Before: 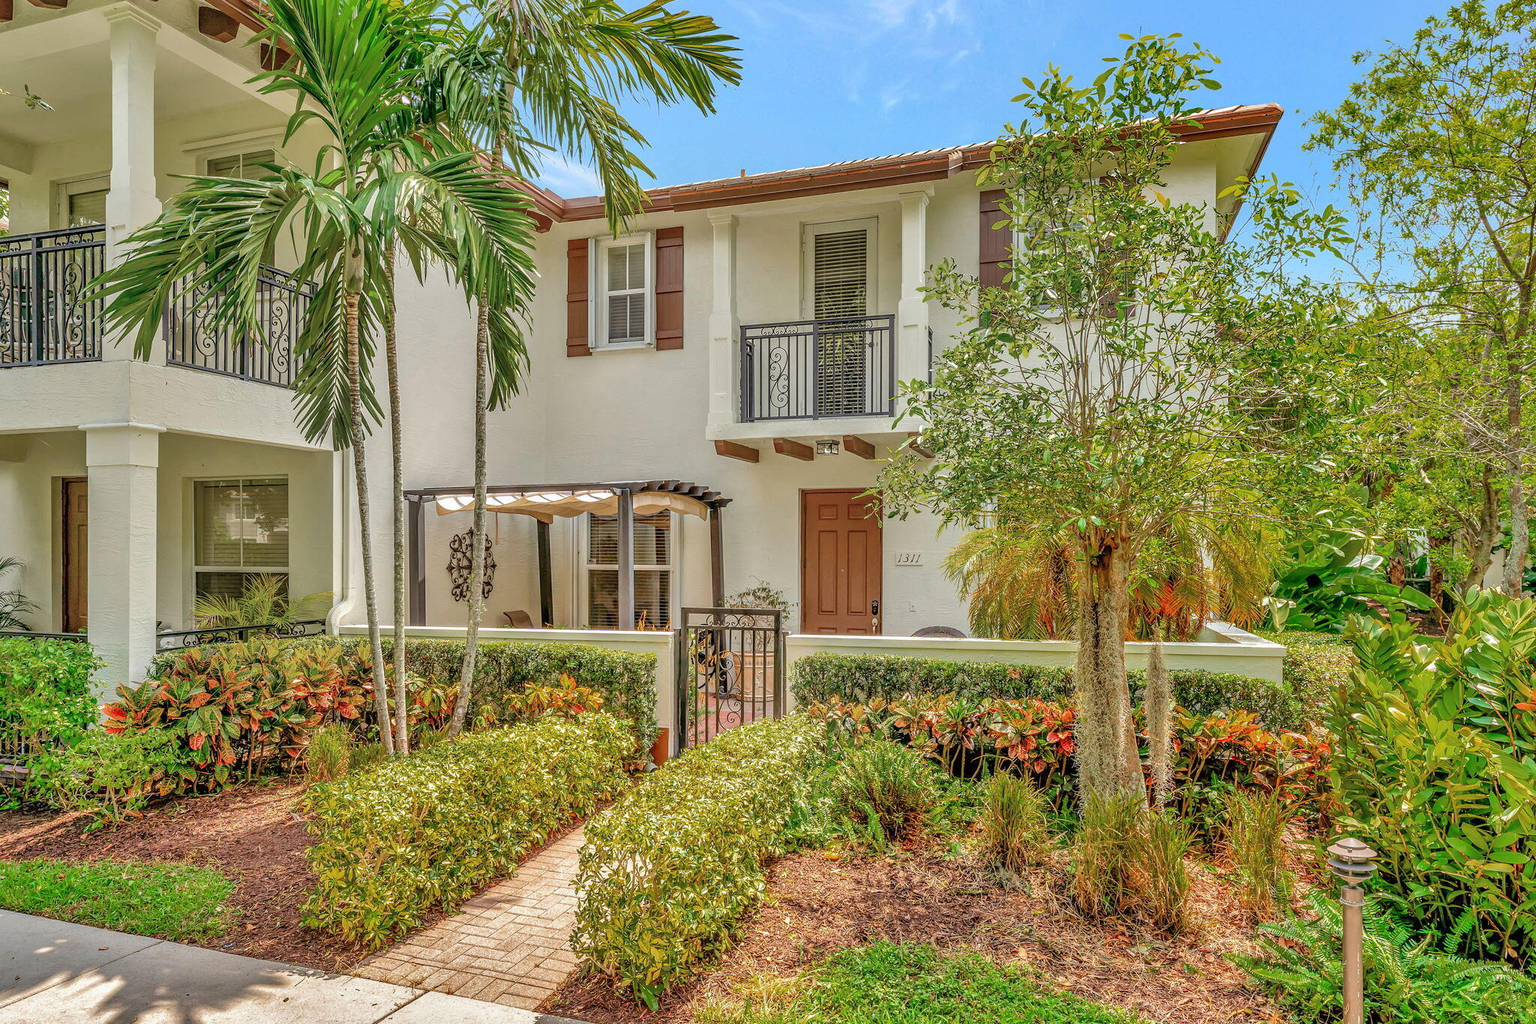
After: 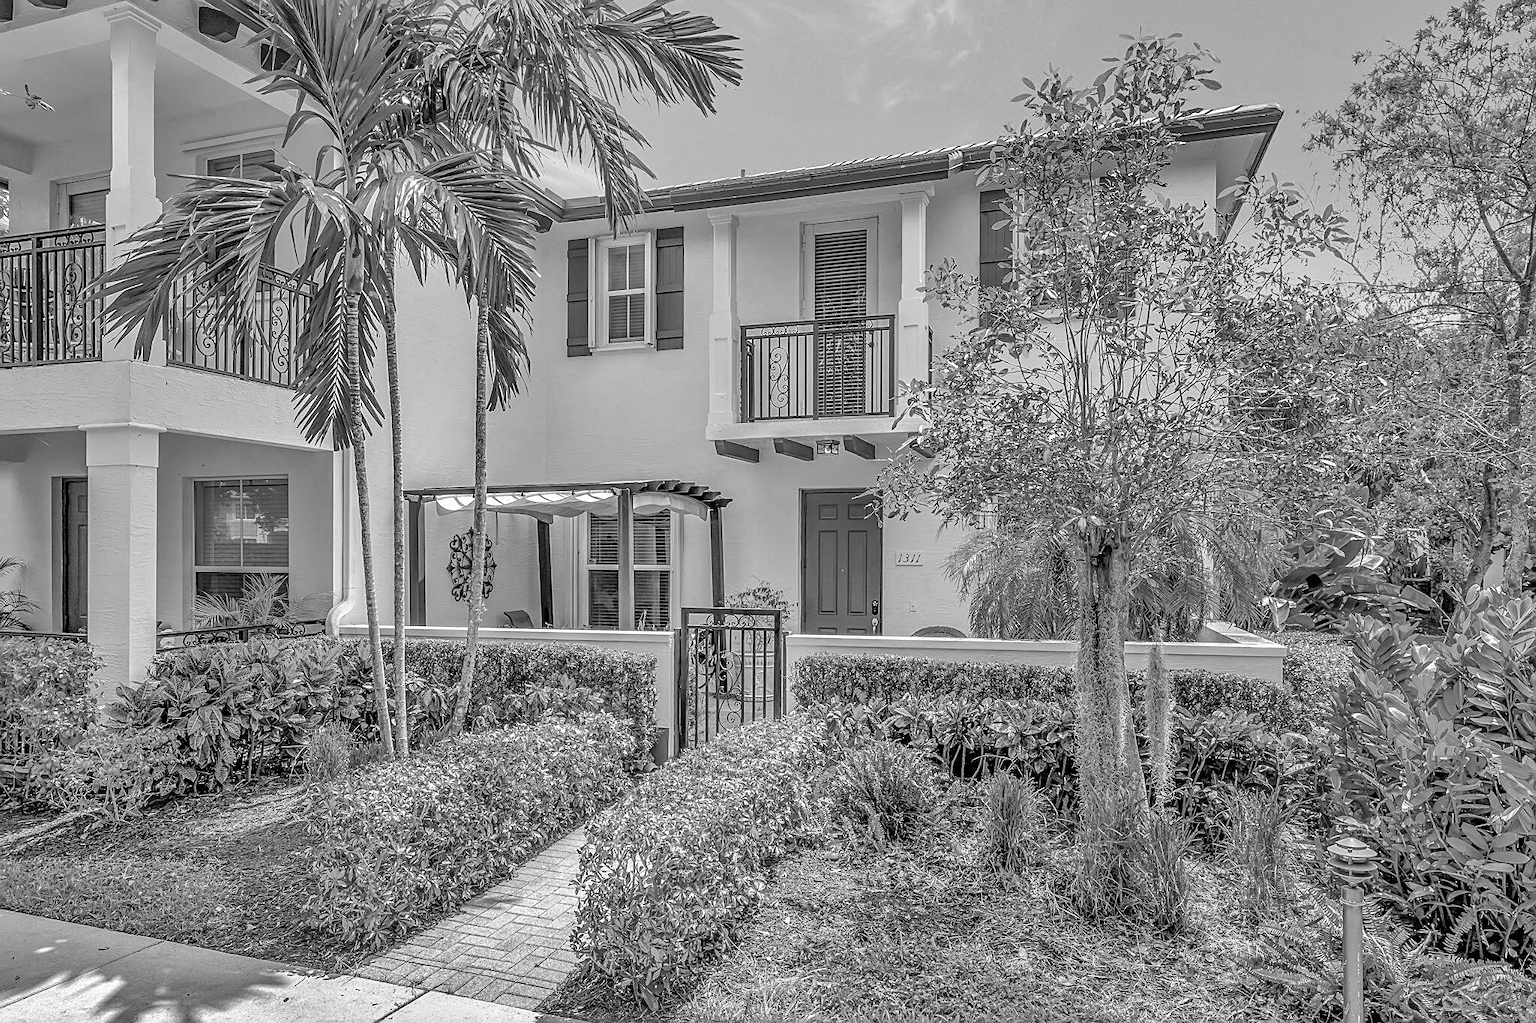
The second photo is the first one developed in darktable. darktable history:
exposure: compensate highlight preservation false
sharpen: on, module defaults
monochrome: a -4.13, b 5.16, size 1
